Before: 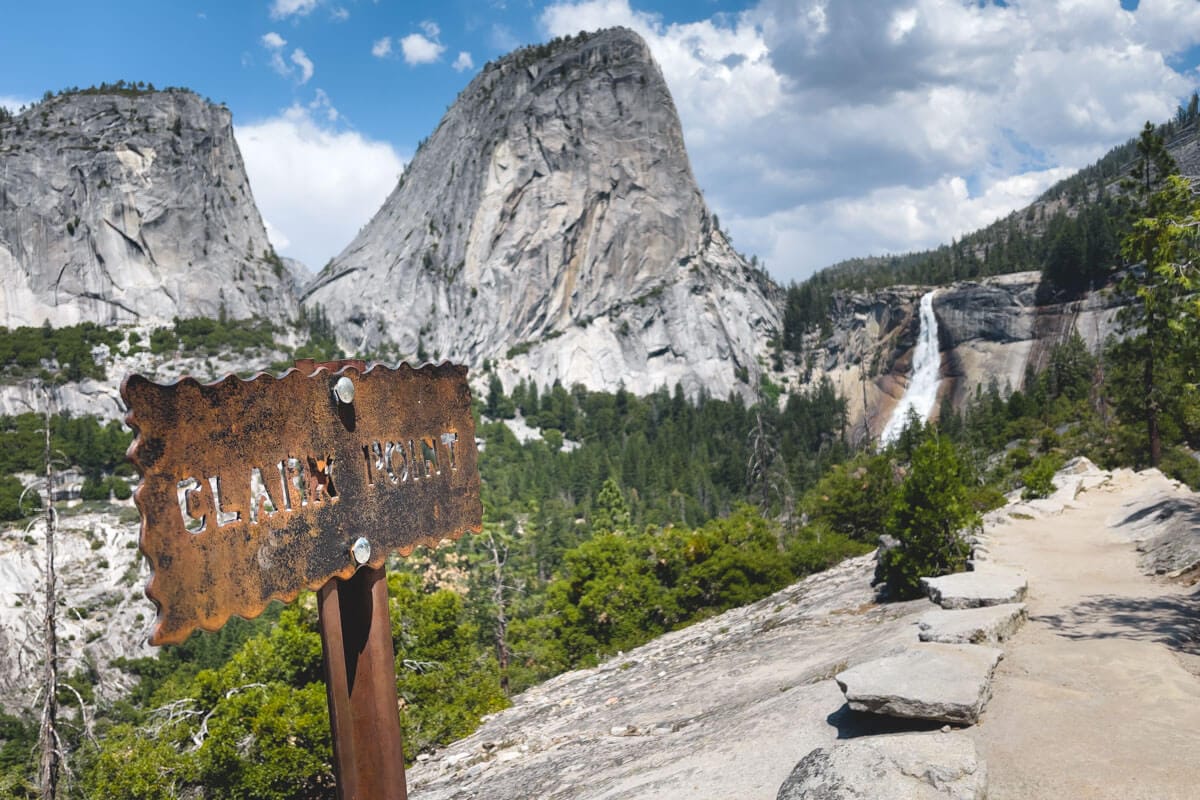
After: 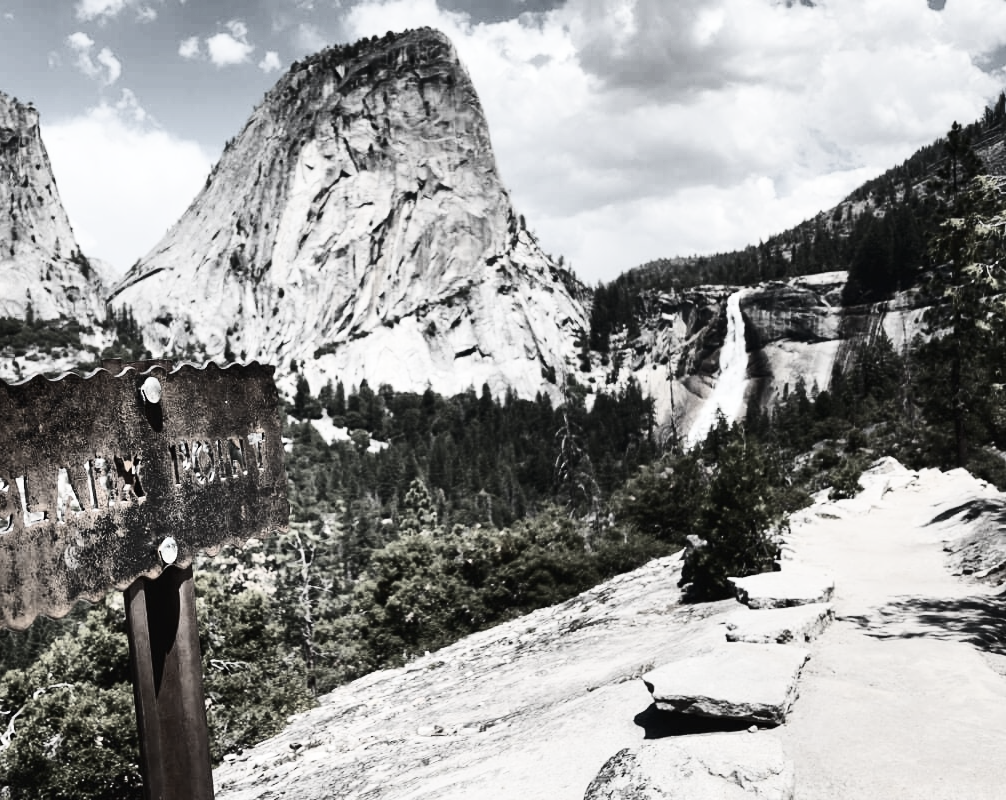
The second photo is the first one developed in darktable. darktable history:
color correction: saturation 0.2
crop: left 16.145%
contrast brightness saturation: contrast 0.5, saturation -0.1
